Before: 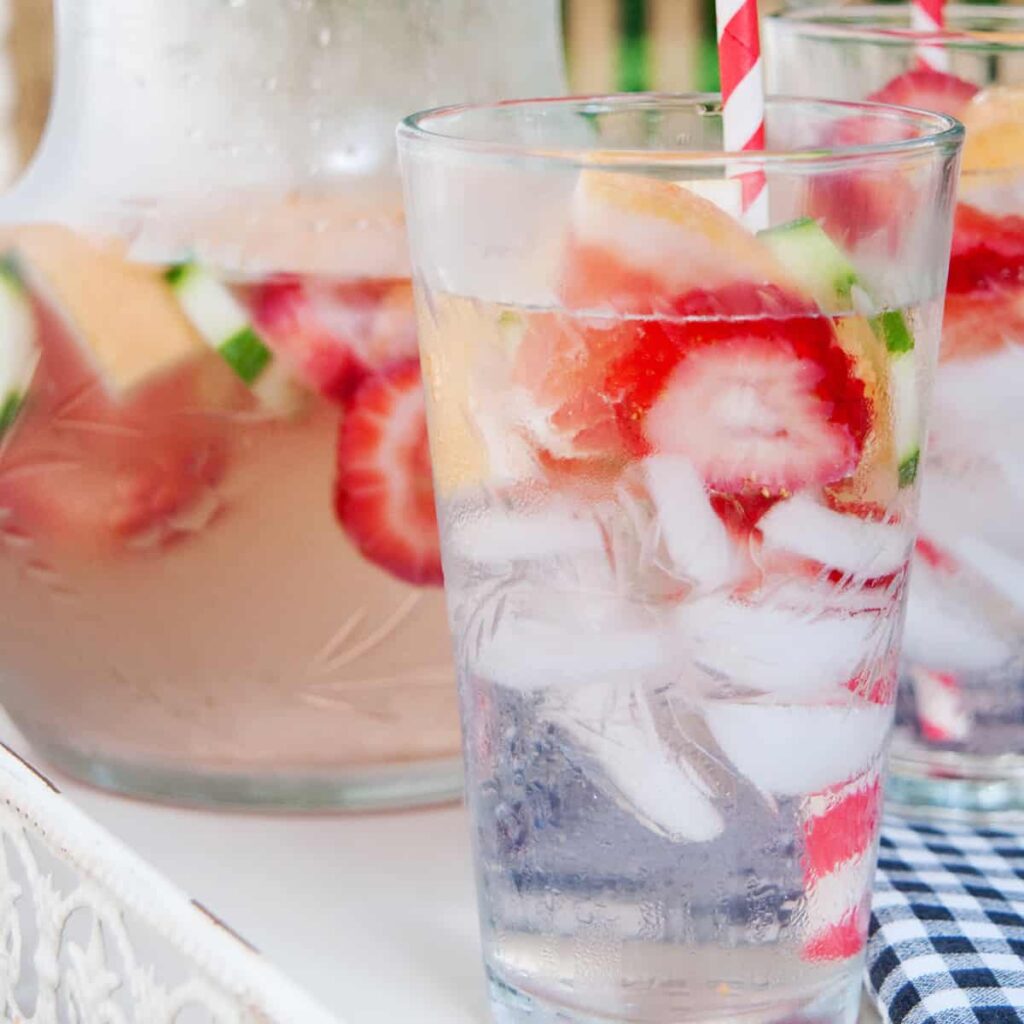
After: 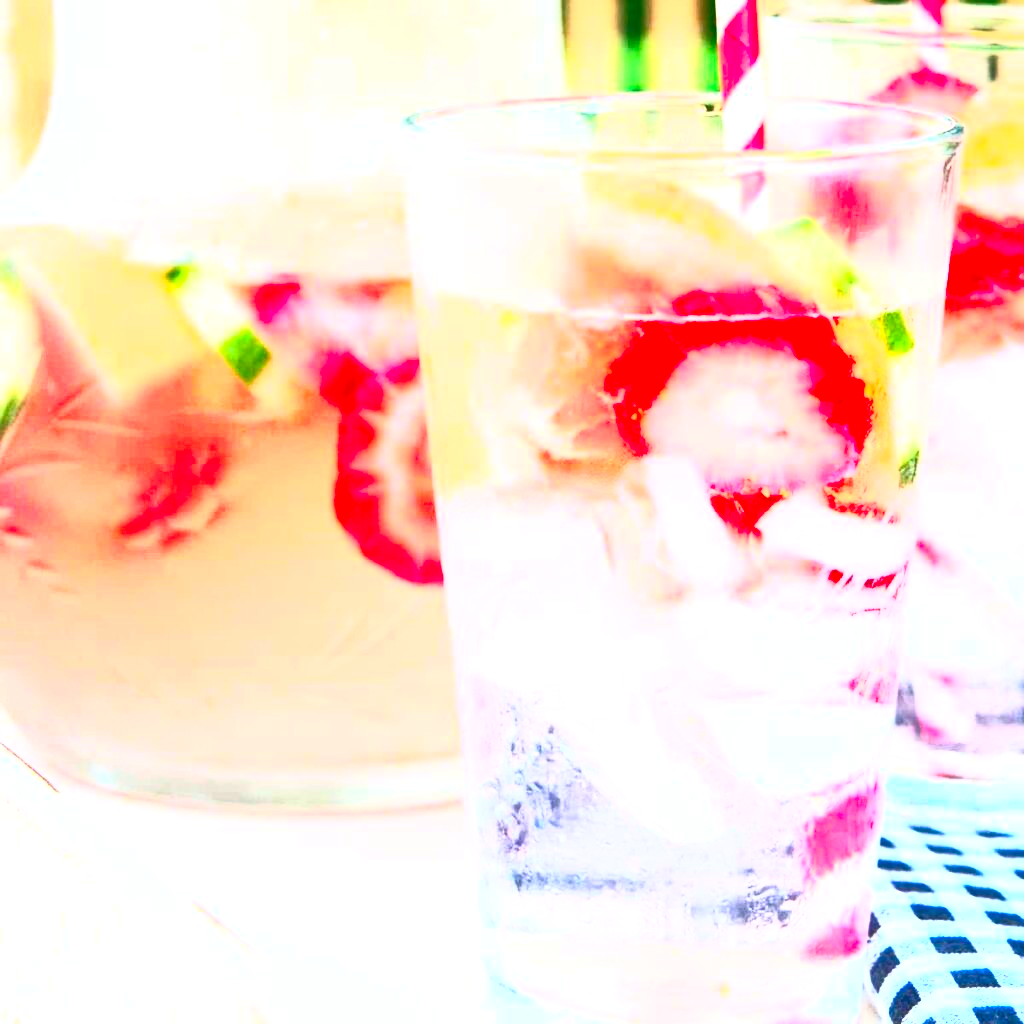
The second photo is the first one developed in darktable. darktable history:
shadows and highlights: shadows -10.51, white point adjustment 1.62, highlights 10.99
contrast brightness saturation: contrast 0.999, brightness 0.998, saturation 0.99
